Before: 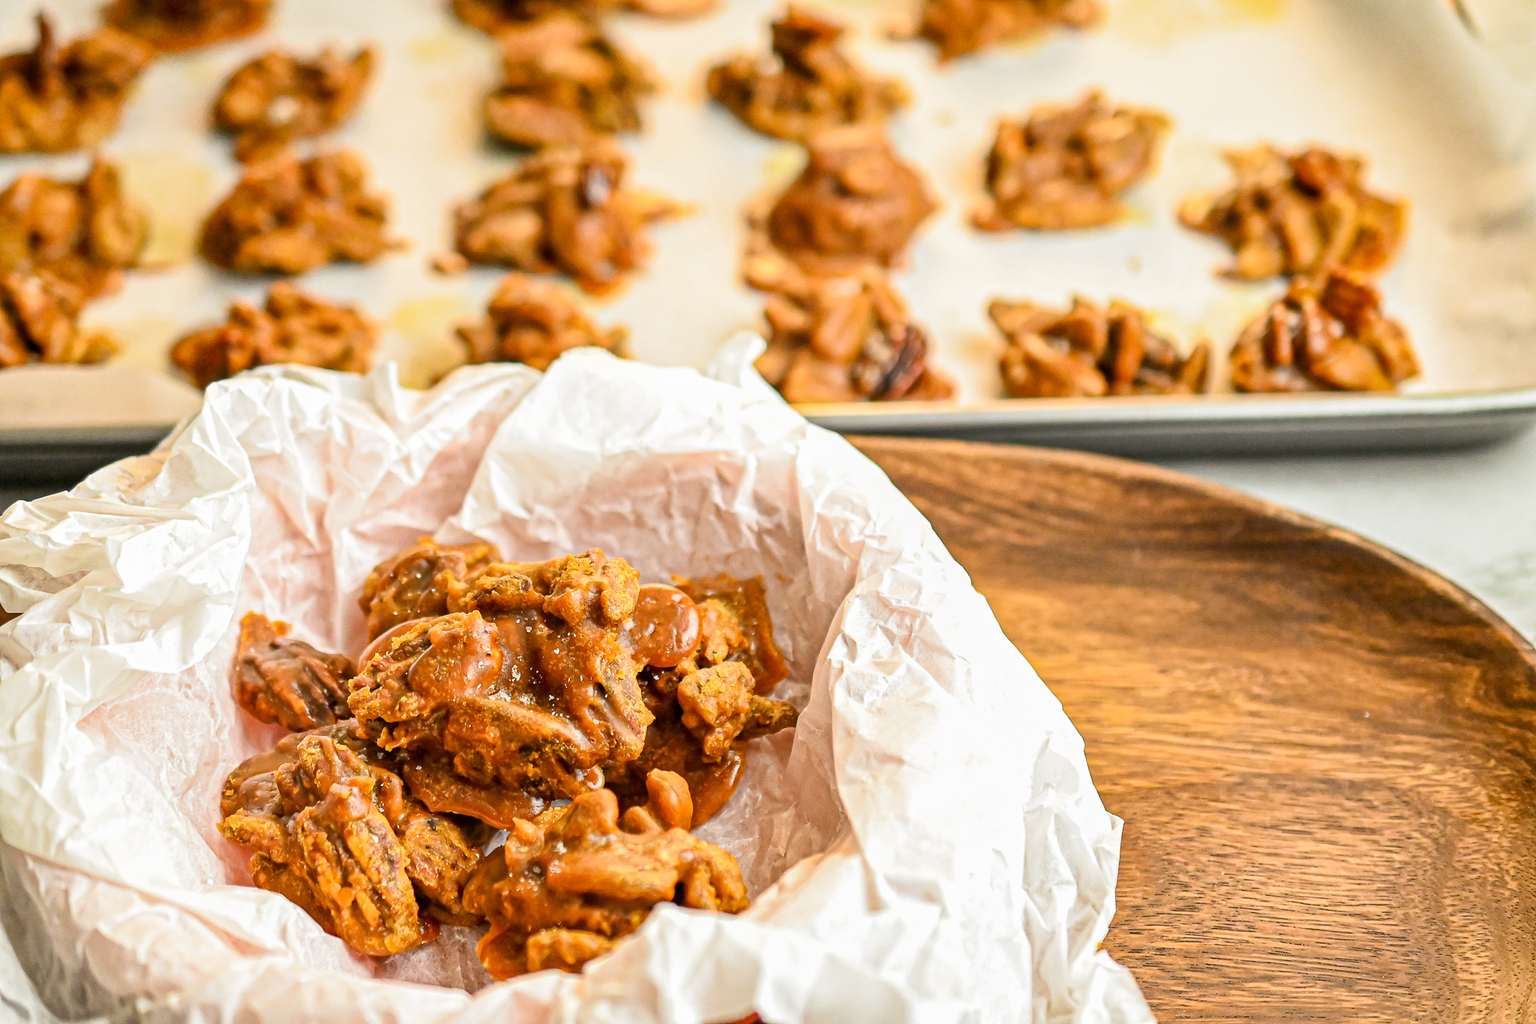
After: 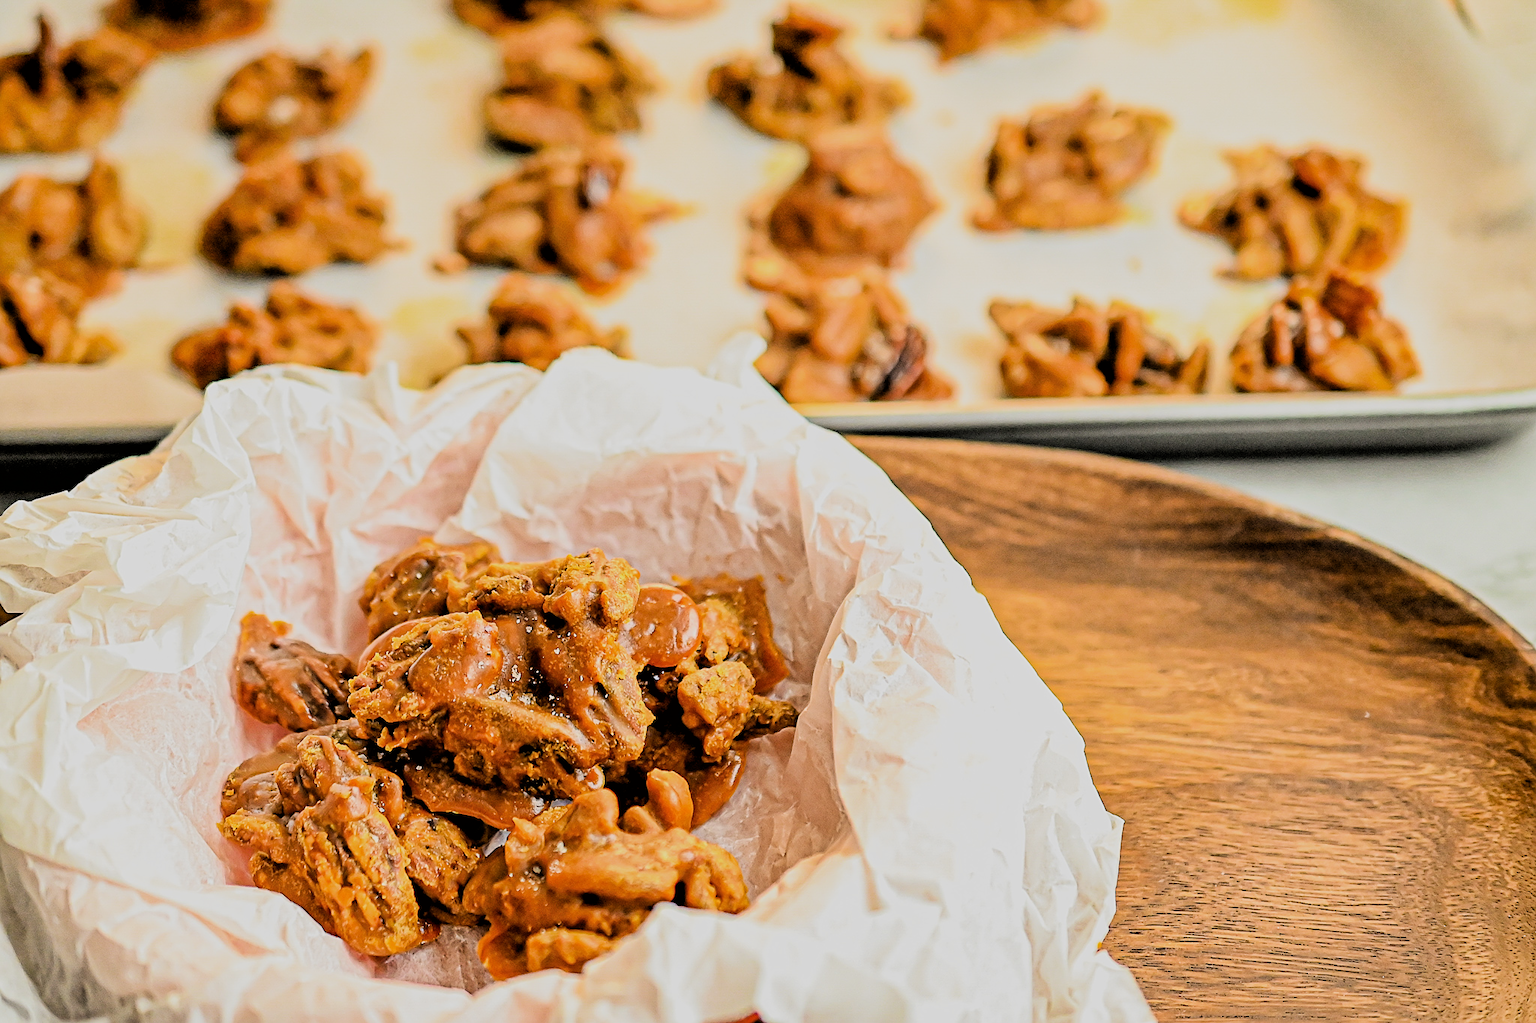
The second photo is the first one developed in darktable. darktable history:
sharpen: on, module defaults
filmic rgb: black relative exposure -2.93 EV, white relative exposure 4.56 EV, hardness 1.76, contrast 1.237, color science v6 (2022)
